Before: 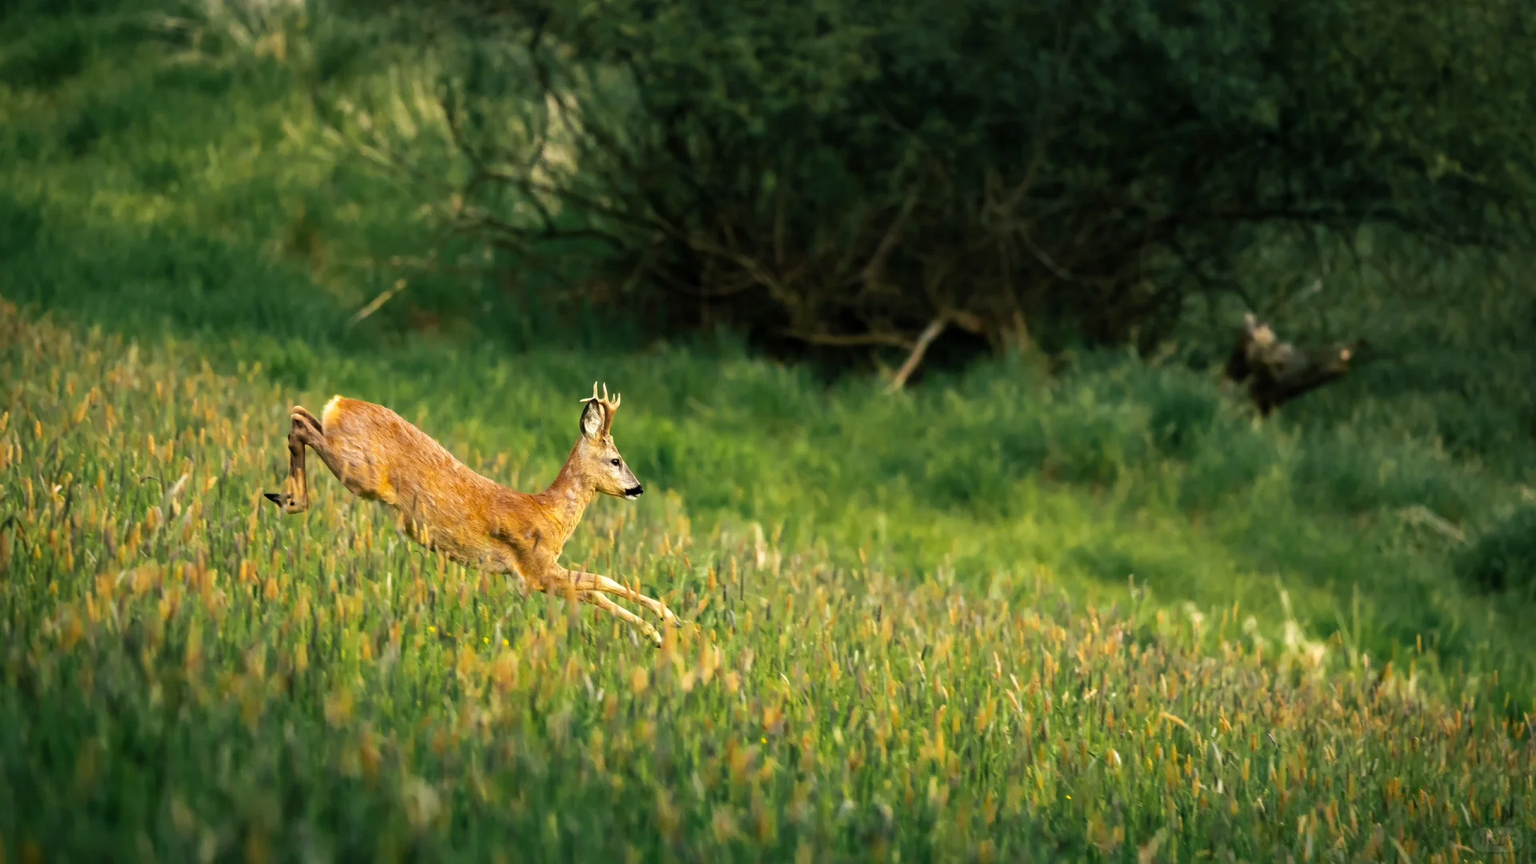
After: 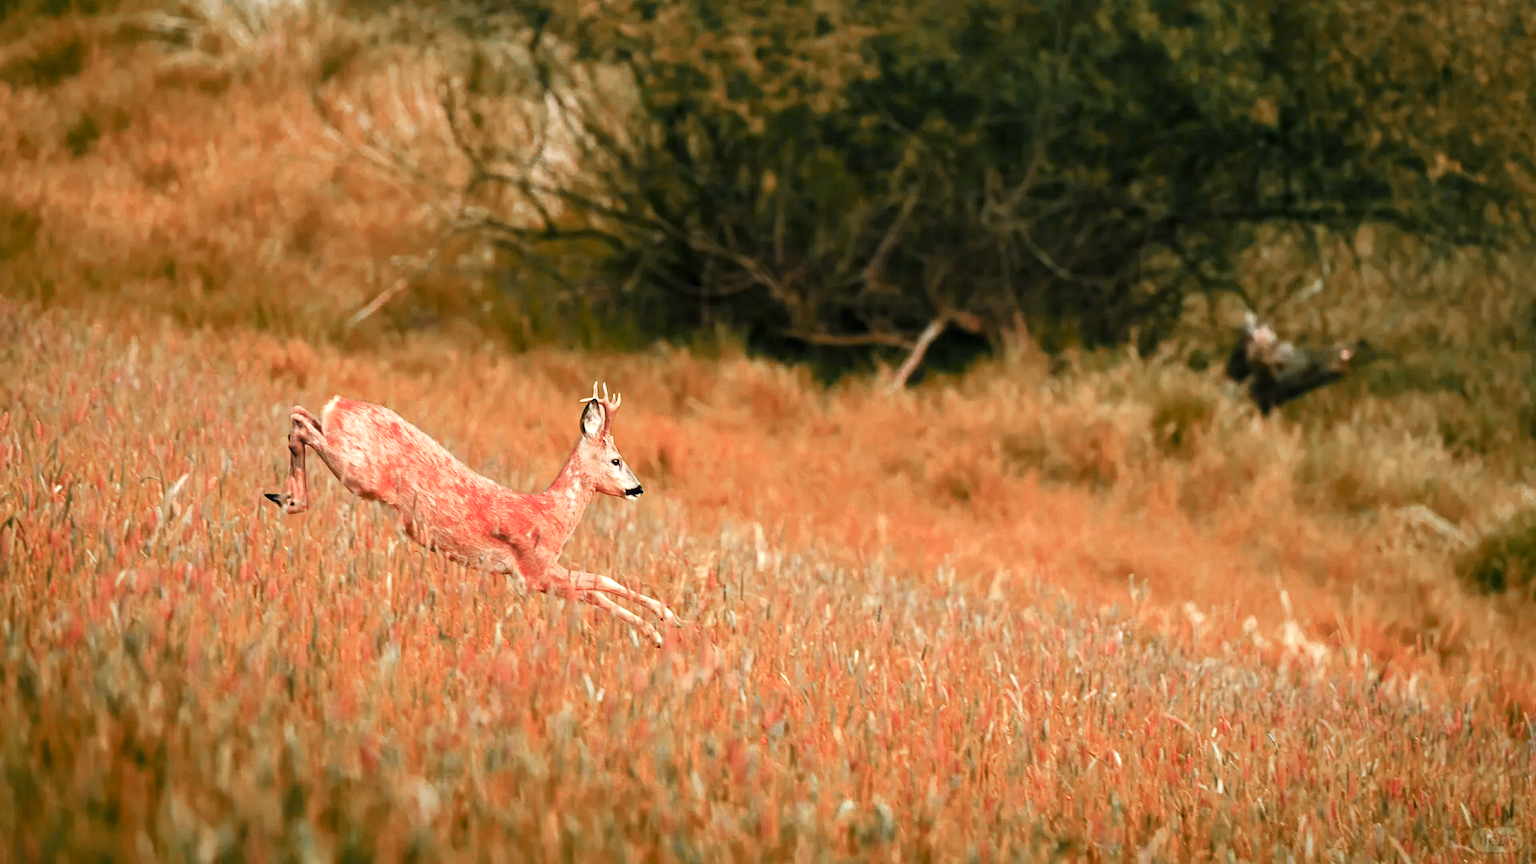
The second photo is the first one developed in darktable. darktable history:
color zones: curves: ch0 [(0.006, 0.385) (0.143, 0.563) (0.243, 0.321) (0.352, 0.464) (0.516, 0.456) (0.625, 0.5) (0.75, 0.5) (0.875, 0.5)]; ch1 [(0, 0.5) (0.134, 0.504) (0.246, 0.463) (0.421, 0.515) (0.5, 0.56) (0.625, 0.5) (0.75, 0.5) (0.875, 0.5)]; ch2 [(0, 0.5) (0.131, 0.426) (0.307, 0.289) (0.38, 0.188) (0.513, 0.216) (0.625, 0.548) (0.75, 0.468) (0.838, 0.396) (0.971, 0.311)]
exposure: black level correction 0, exposure 1.477 EV, compensate highlight preservation false
tone curve: curves: ch0 [(0, 0) (0.091, 0.066) (0.184, 0.16) (0.491, 0.519) (0.748, 0.765) (1, 0.919)]; ch1 [(0, 0) (0.179, 0.173) (0.322, 0.32) (0.424, 0.424) (0.502, 0.5) (0.56, 0.575) (0.631, 0.675) (0.777, 0.806) (1, 1)]; ch2 [(0, 0) (0.434, 0.447) (0.497, 0.498) (0.539, 0.566) (0.676, 0.691) (1, 1)], preserve colors none
